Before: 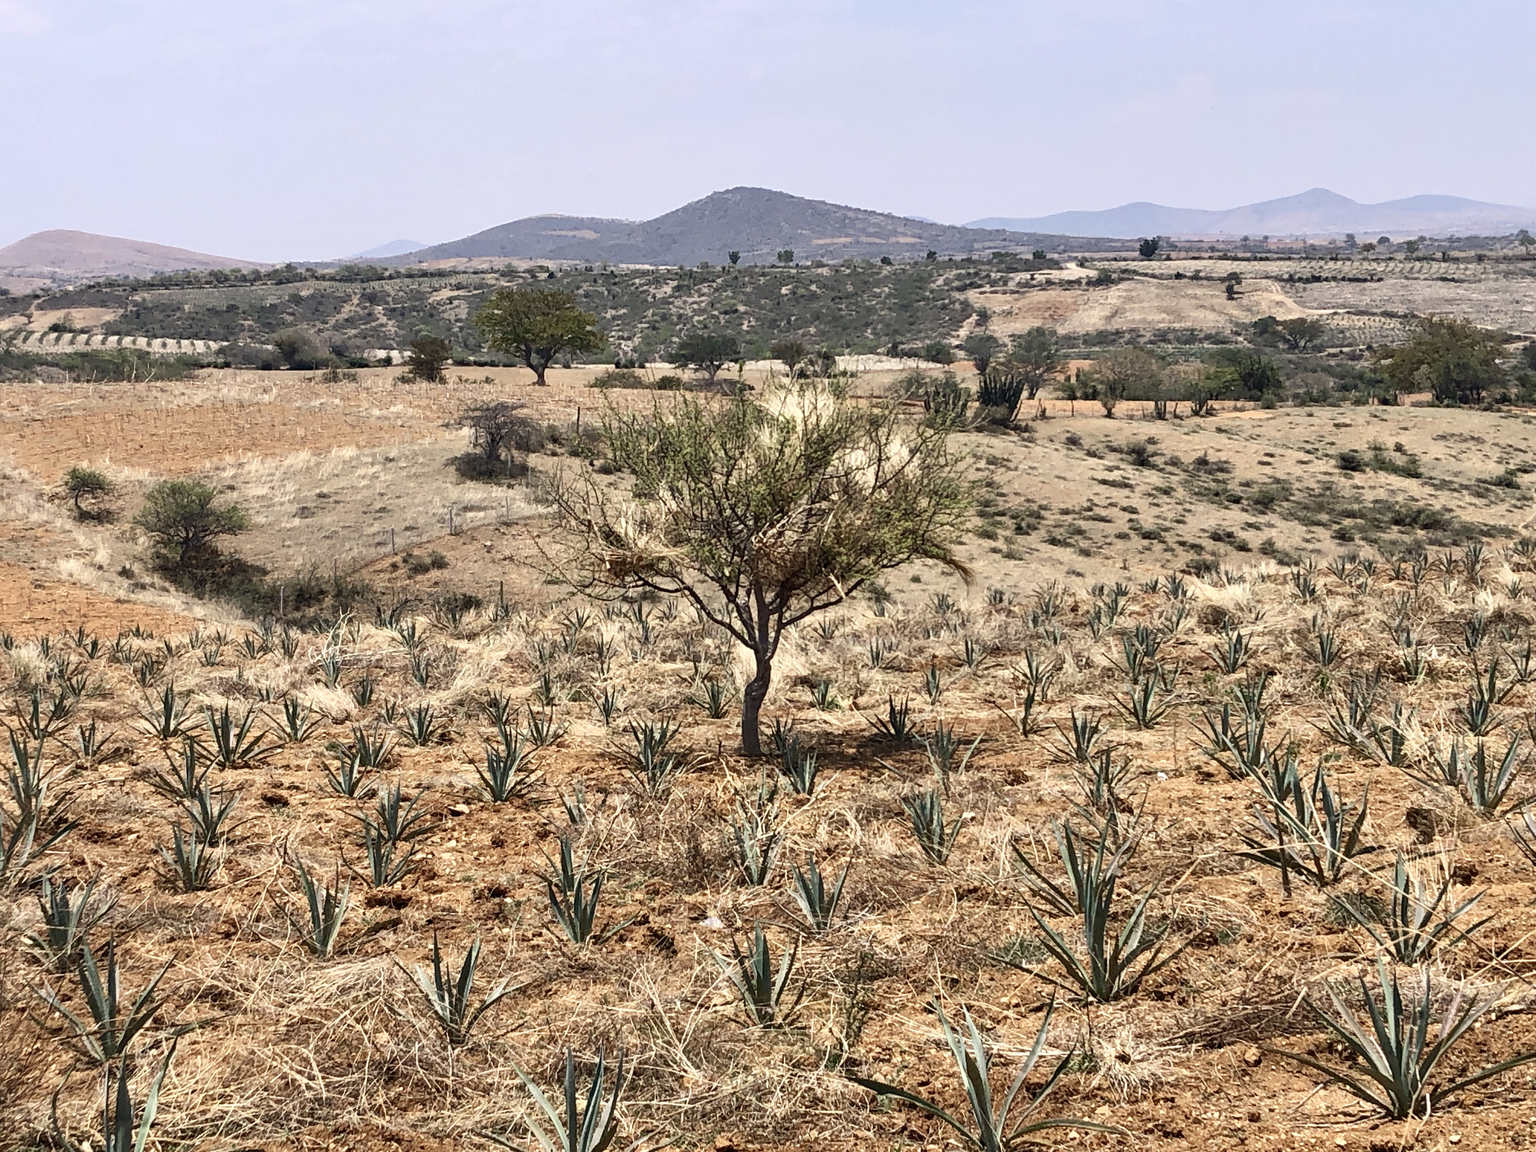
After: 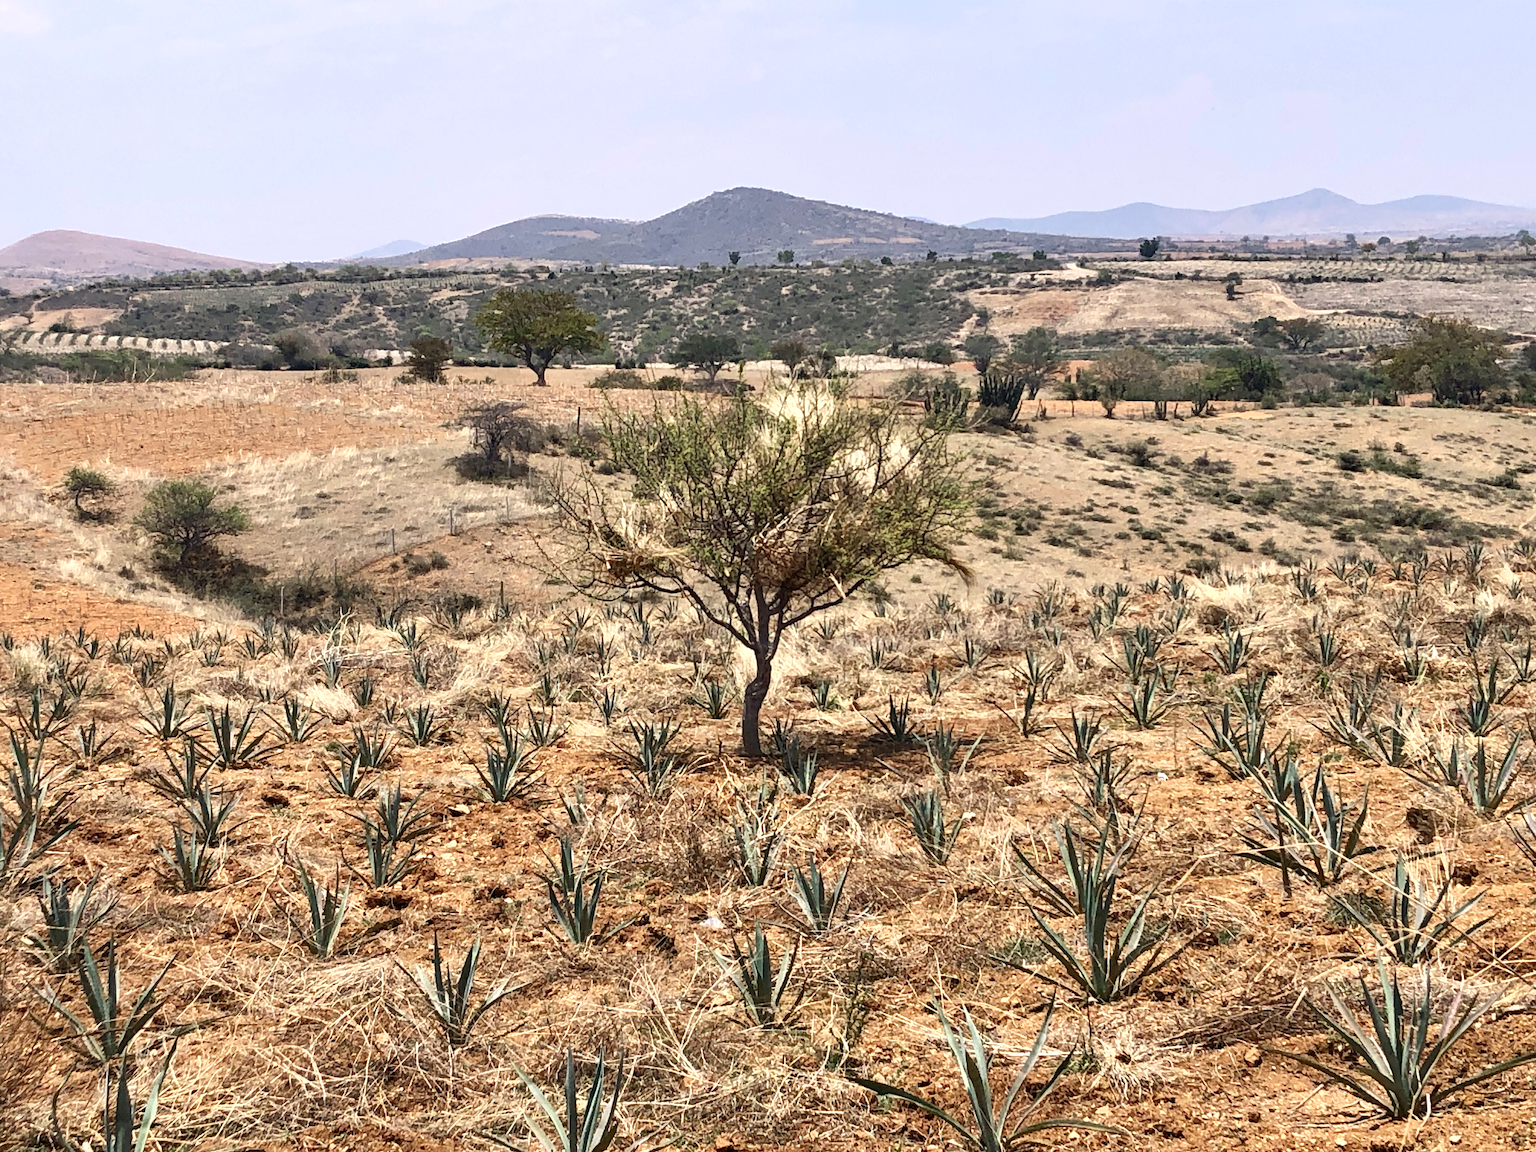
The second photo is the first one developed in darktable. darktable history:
exposure: exposure 0.172 EV, compensate highlight preservation false
